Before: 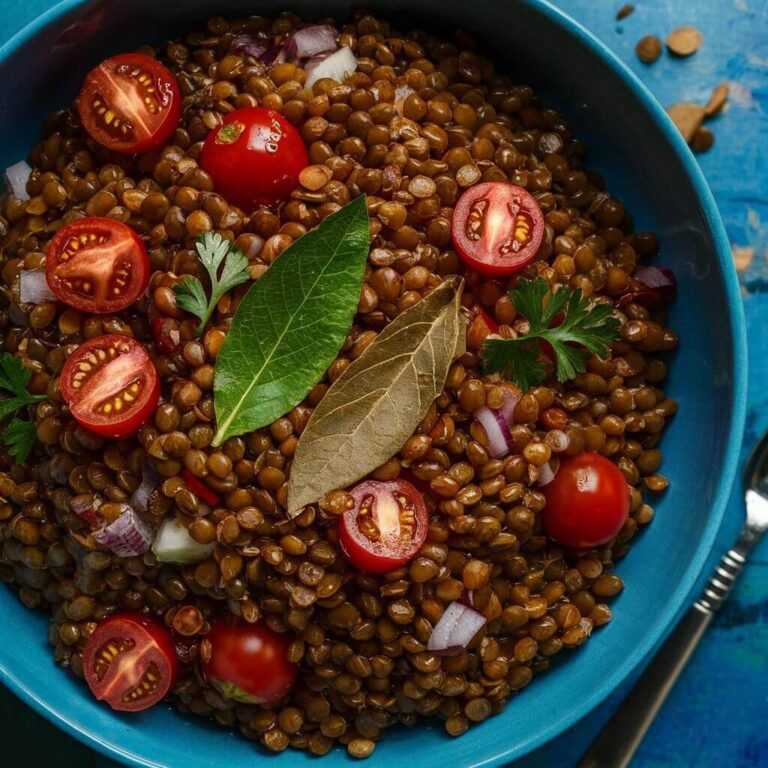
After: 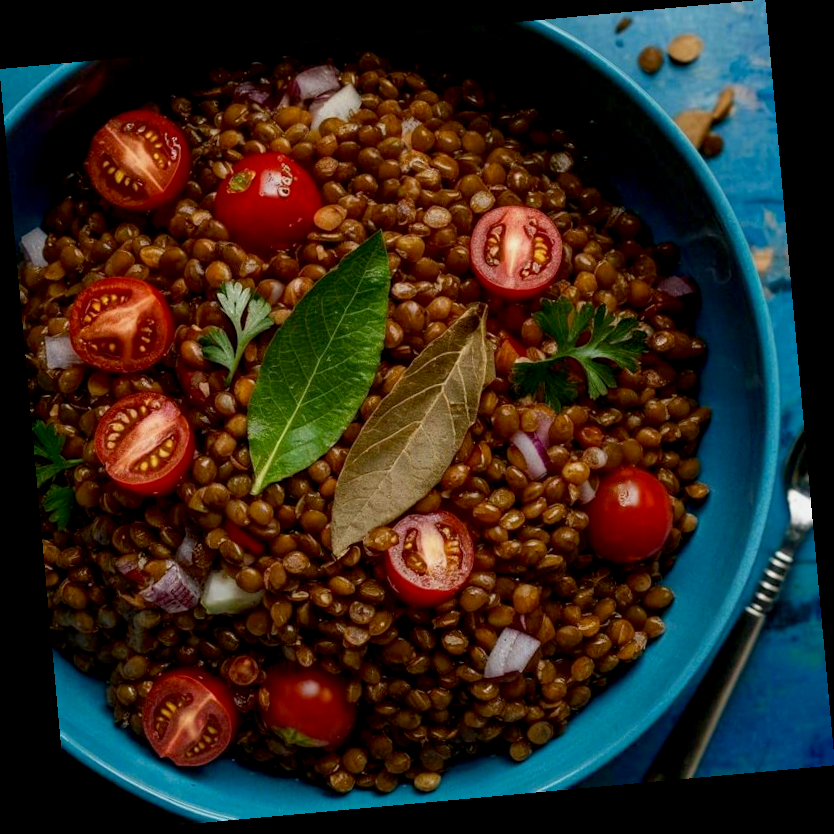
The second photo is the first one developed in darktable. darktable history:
exposure: black level correction 0.009, exposure -0.159 EV, compensate highlight preservation false
rotate and perspective: rotation -5.2°, automatic cropping off
